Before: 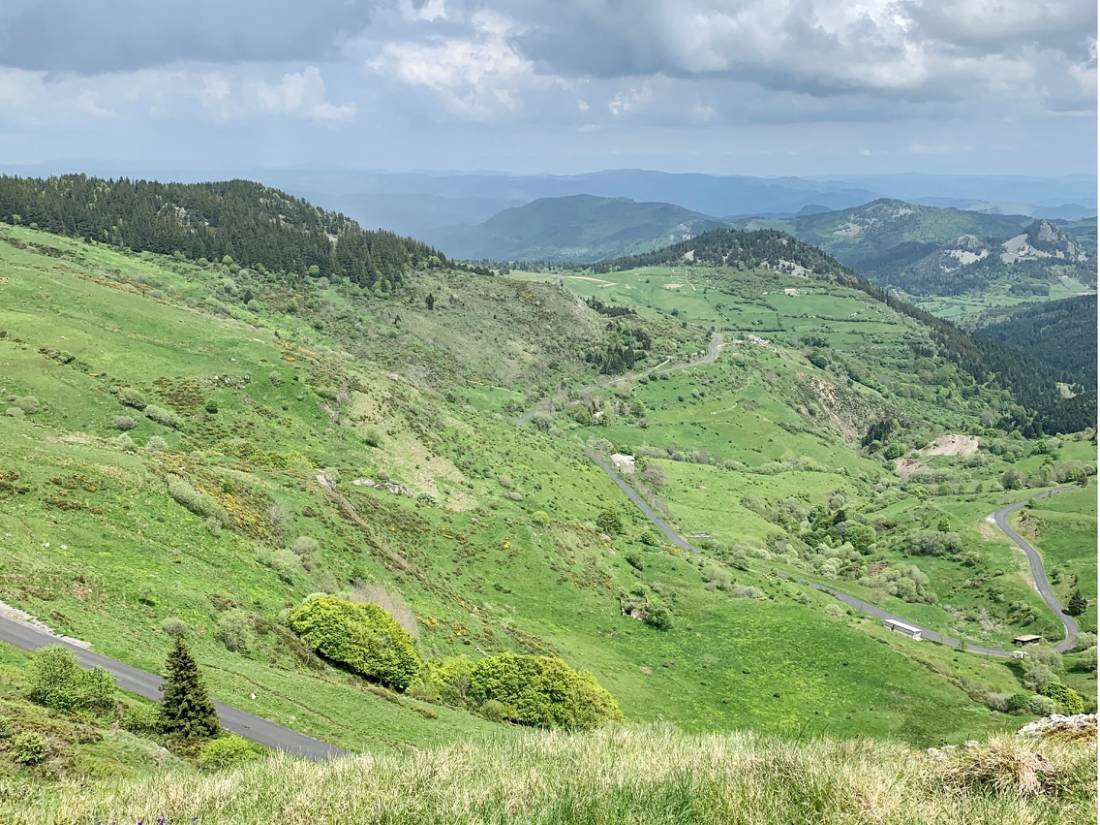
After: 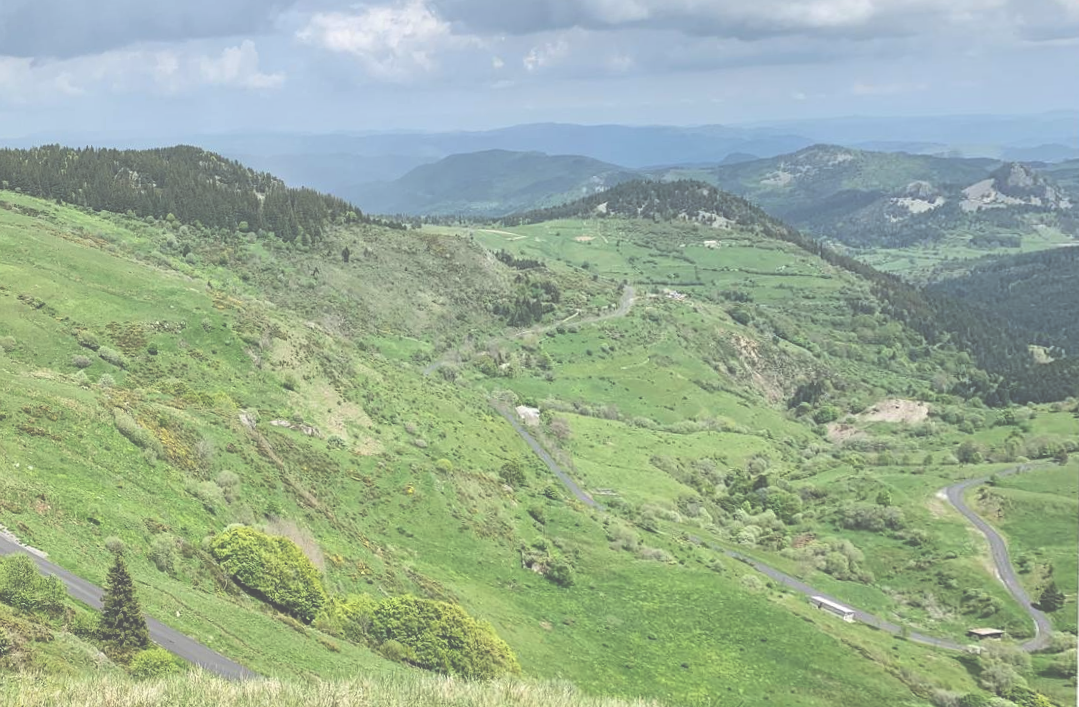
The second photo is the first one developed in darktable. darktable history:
exposure: black level correction -0.087, compensate highlight preservation false
rotate and perspective: rotation 1.69°, lens shift (vertical) -0.023, lens shift (horizontal) -0.291, crop left 0.025, crop right 0.988, crop top 0.092, crop bottom 0.842
